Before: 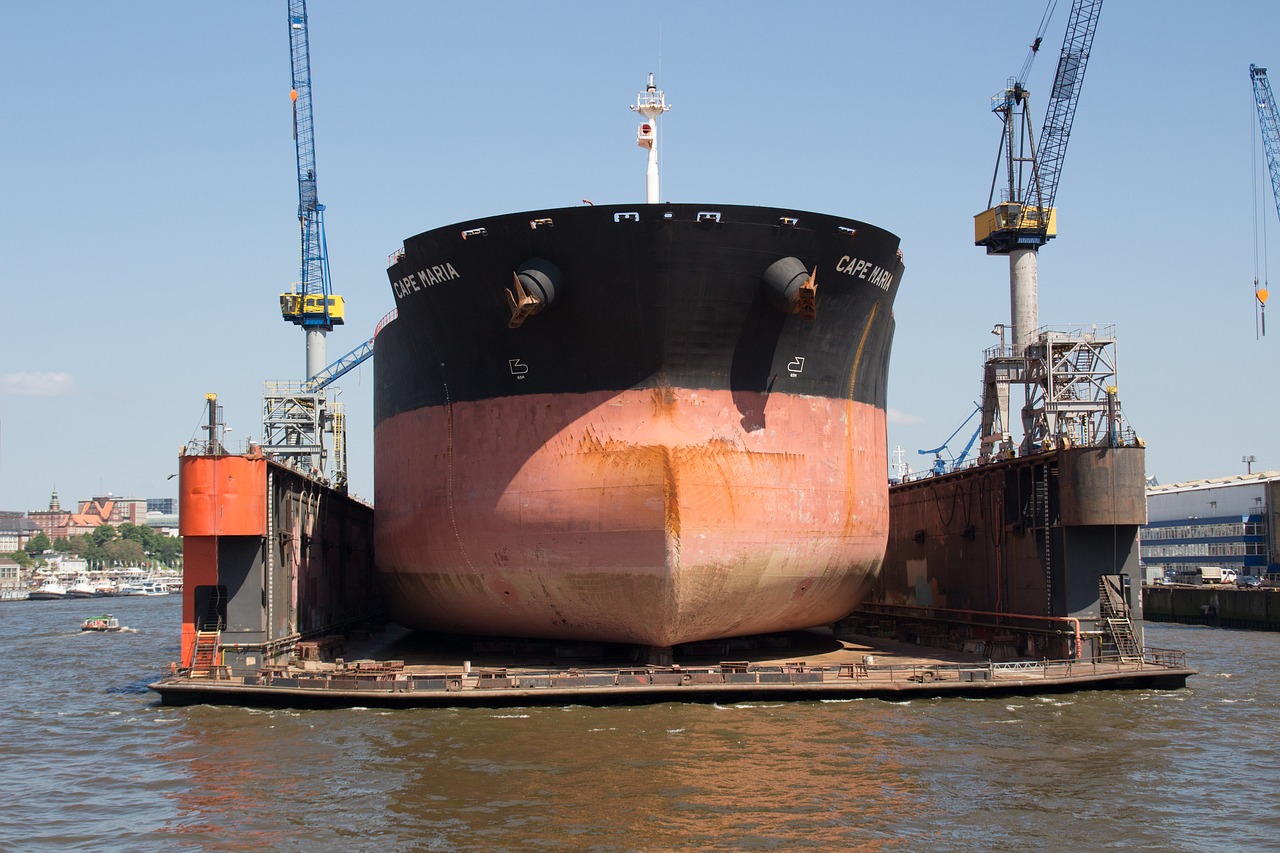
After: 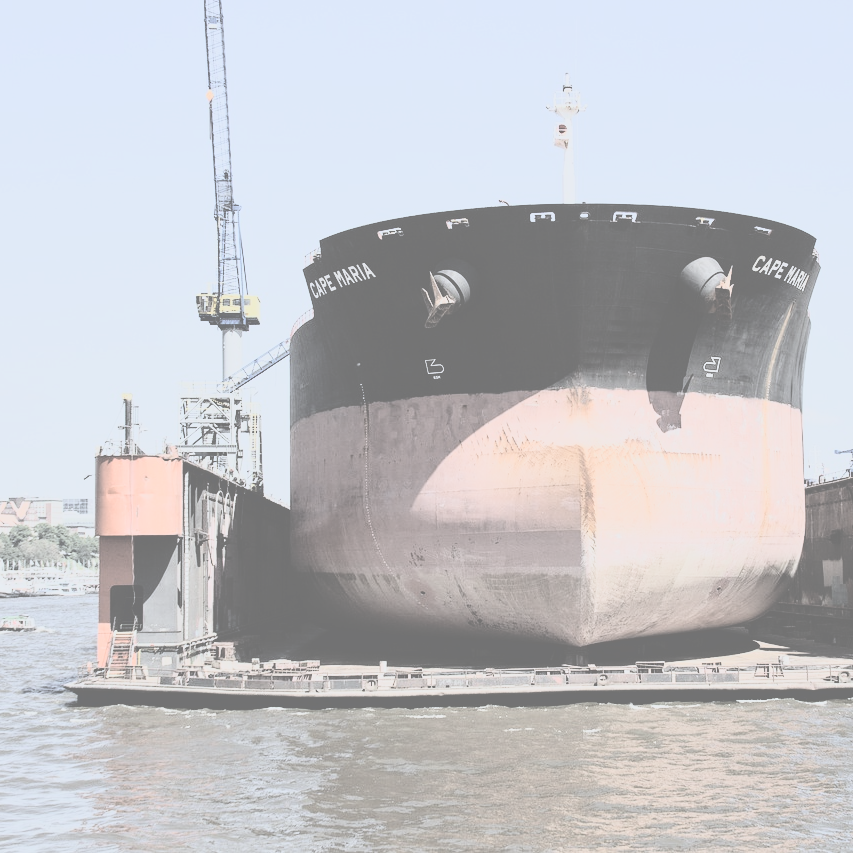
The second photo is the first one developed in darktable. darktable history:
crop and rotate: left 6.617%, right 26.717%
contrast brightness saturation: contrast -0.32, brightness 0.75, saturation -0.78
color calibration: illuminant as shot in camera, x 0.358, y 0.373, temperature 4628.91 K
rgb curve: curves: ch0 [(0, 0) (0.21, 0.15) (0.24, 0.21) (0.5, 0.75) (0.75, 0.96) (0.89, 0.99) (1, 1)]; ch1 [(0, 0.02) (0.21, 0.13) (0.25, 0.2) (0.5, 0.67) (0.75, 0.9) (0.89, 0.97) (1, 1)]; ch2 [(0, 0.02) (0.21, 0.13) (0.25, 0.2) (0.5, 0.67) (0.75, 0.9) (0.89, 0.97) (1, 1)], compensate middle gray true
contrast equalizer: y [[0.535, 0.543, 0.548, 0.548, 0.542, 0.532], [0.5 ×6], [0.5 ×6], [0 ×6], [0 ×6]]
white balance: red 0.925, blue 1.046
